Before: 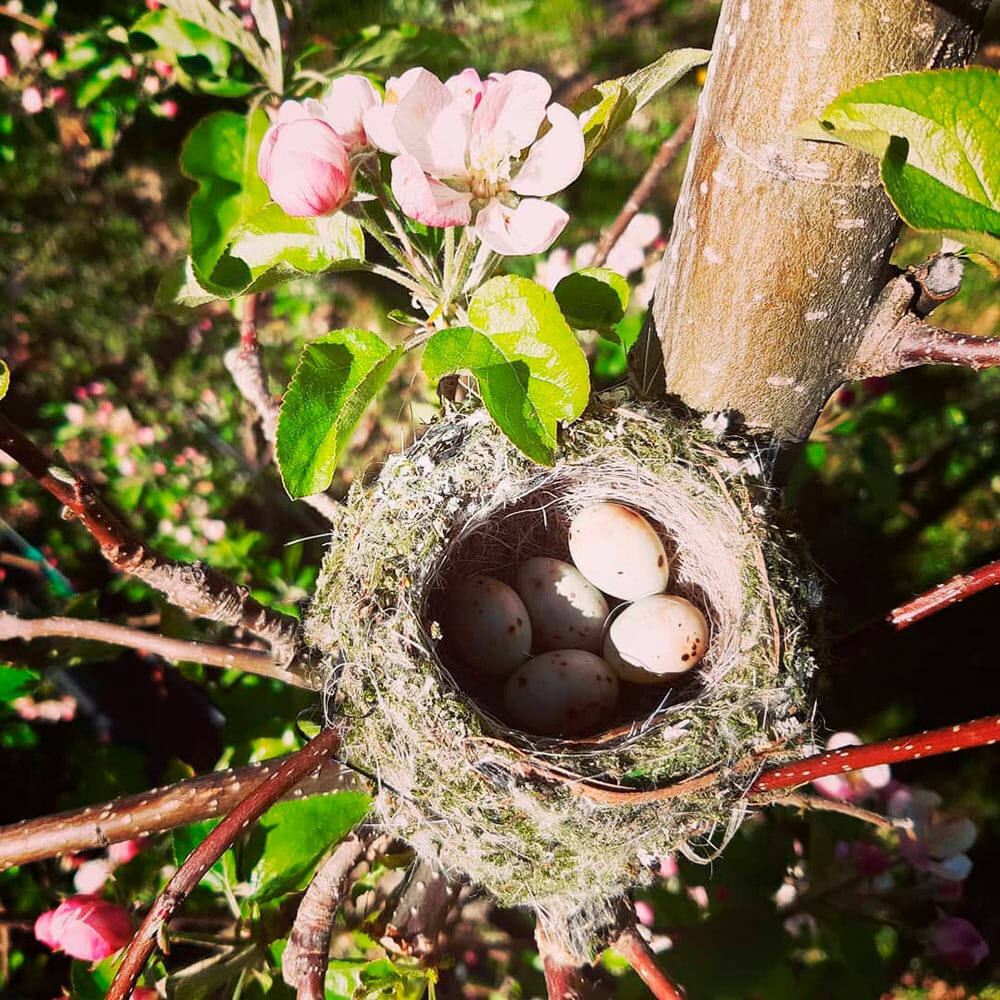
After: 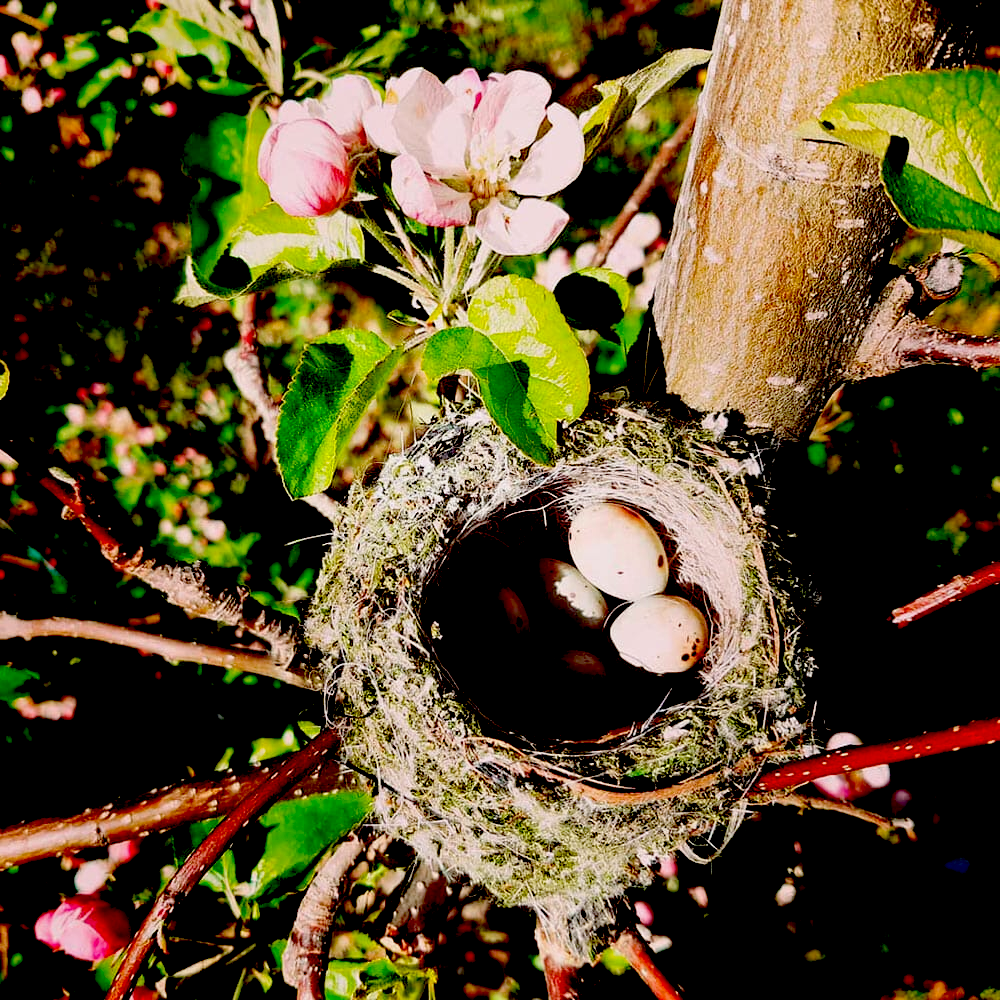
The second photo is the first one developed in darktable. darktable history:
exposure: black level correction 0.099, exposure -0.087 EV, compensate highlight preservation false
